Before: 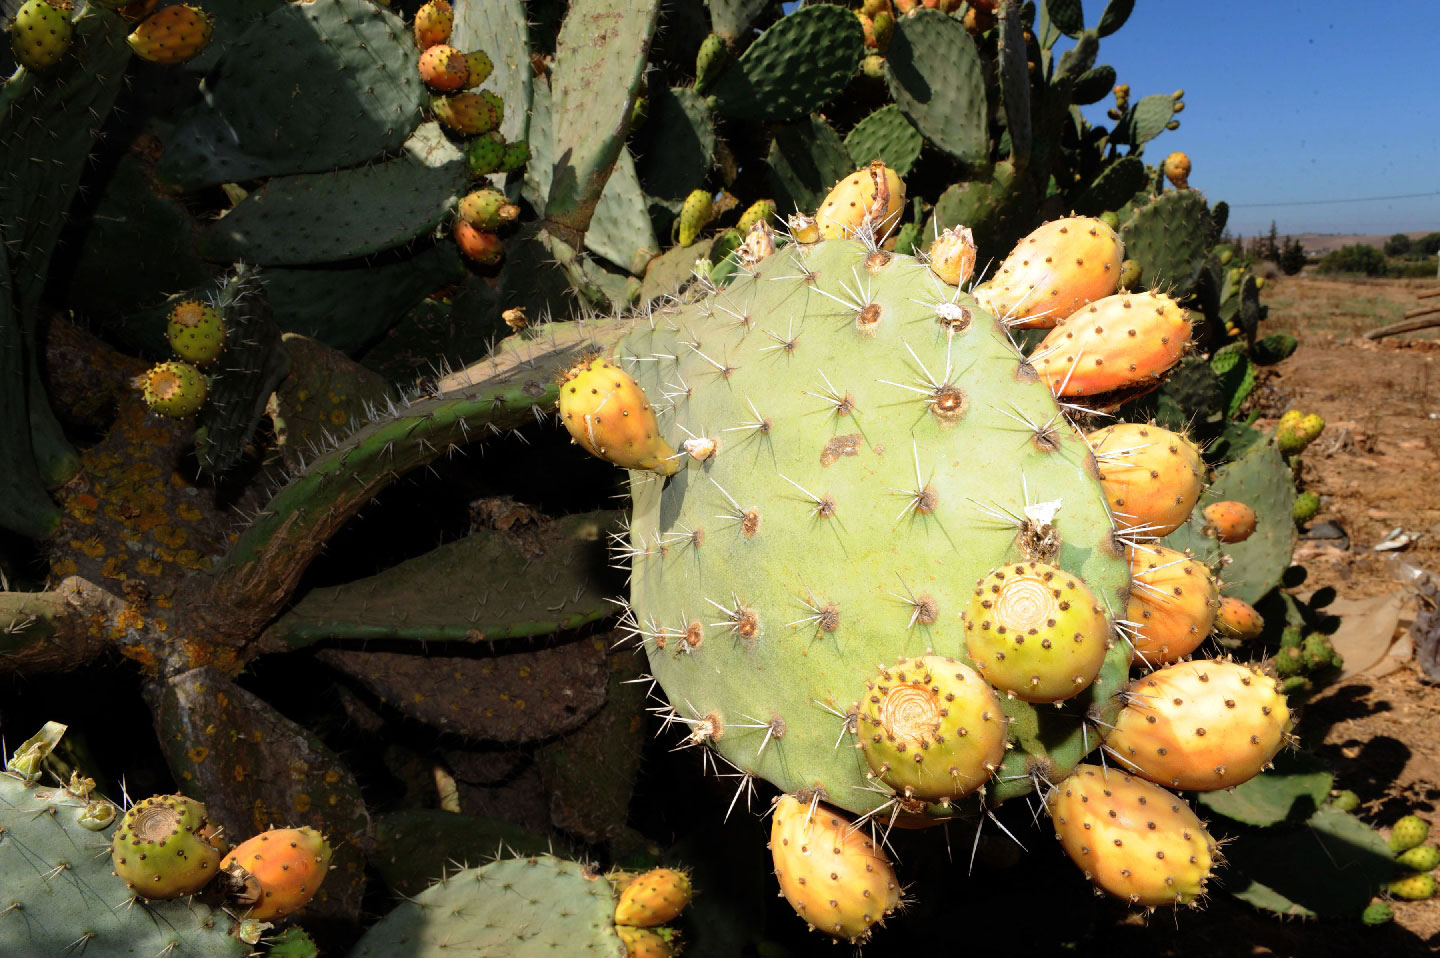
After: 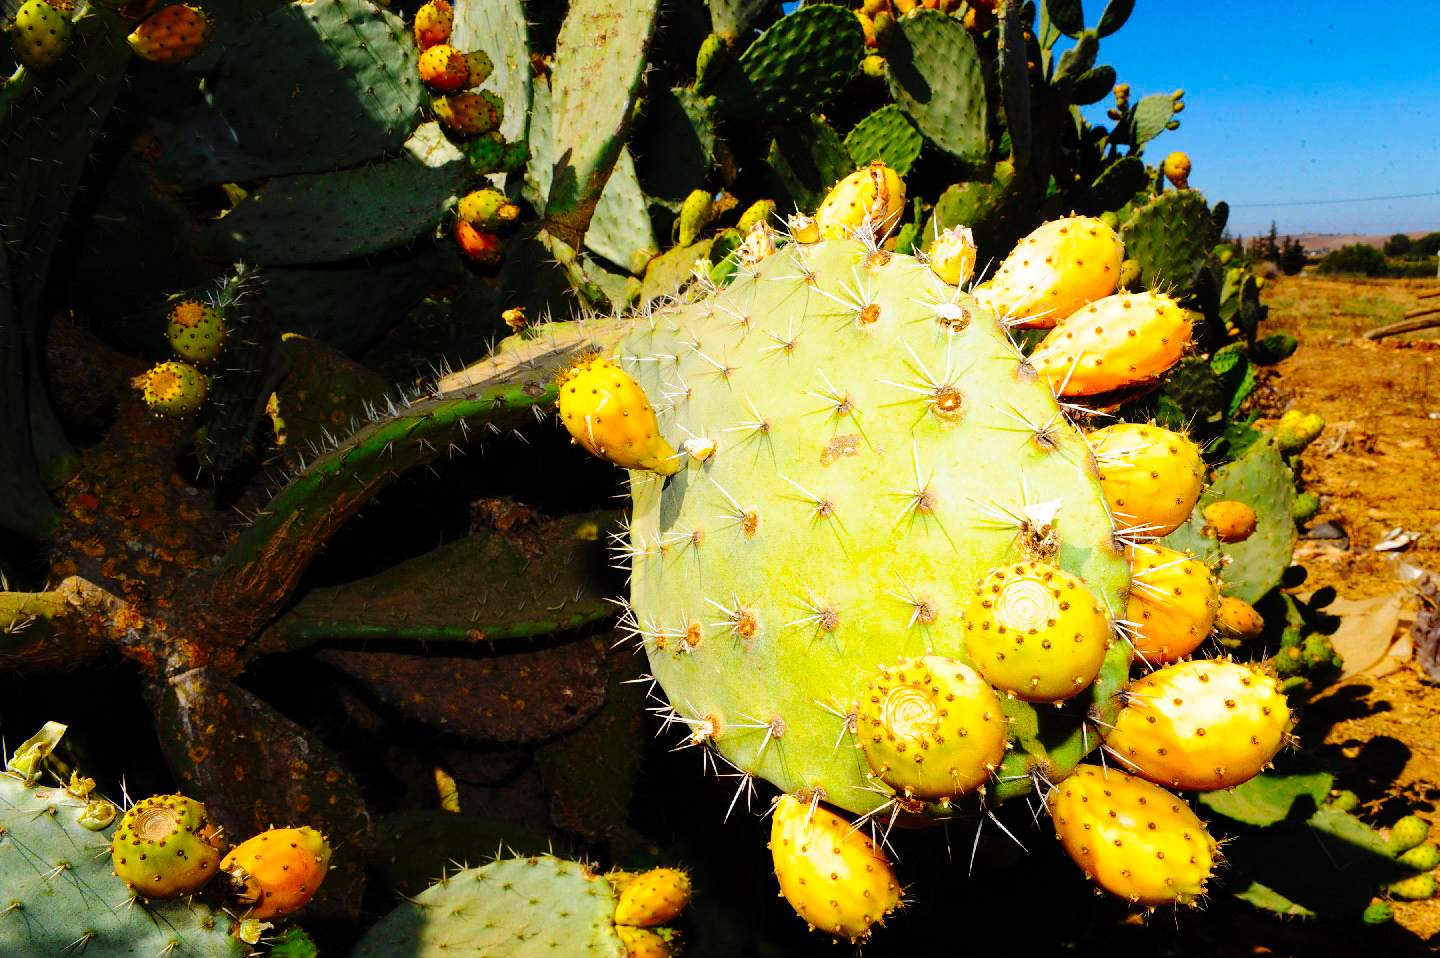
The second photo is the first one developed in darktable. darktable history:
color balance rgb: linear chroma grading › global chroma 15%, perceptual saturation grading › global saturation 30%
base curve: curves: ch0 [(0, 0) (0.036, 0.025) (0.121, 0.166) (0.206, 0.329) (0.605, 0.79) (1, 1)], preserve colors none
